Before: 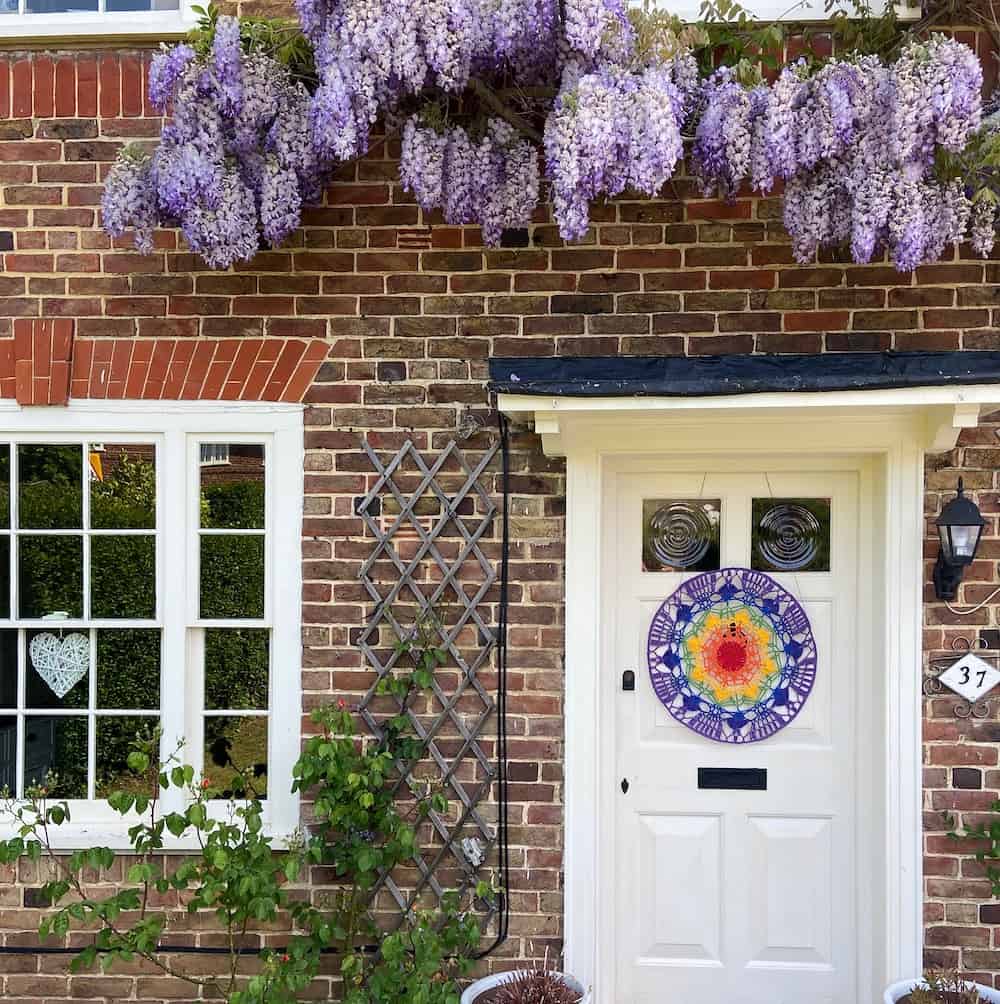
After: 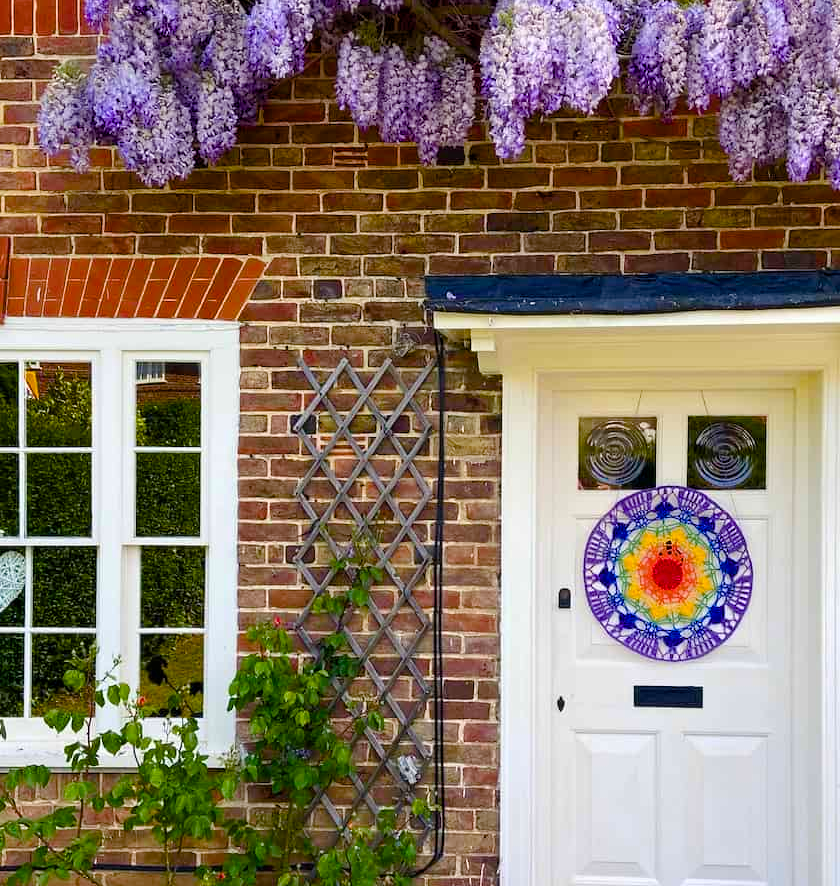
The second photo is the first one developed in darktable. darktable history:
crop: left 6.446%, top 8.188%, right 9.538%, bottom 3.548%
color balance rgb: perceptual saturation grading › global saturation 20%, perceptual saturation grading › highlights -25%, perceptual saturation grading › shadows 50.52%, global vibrance 40.24%
